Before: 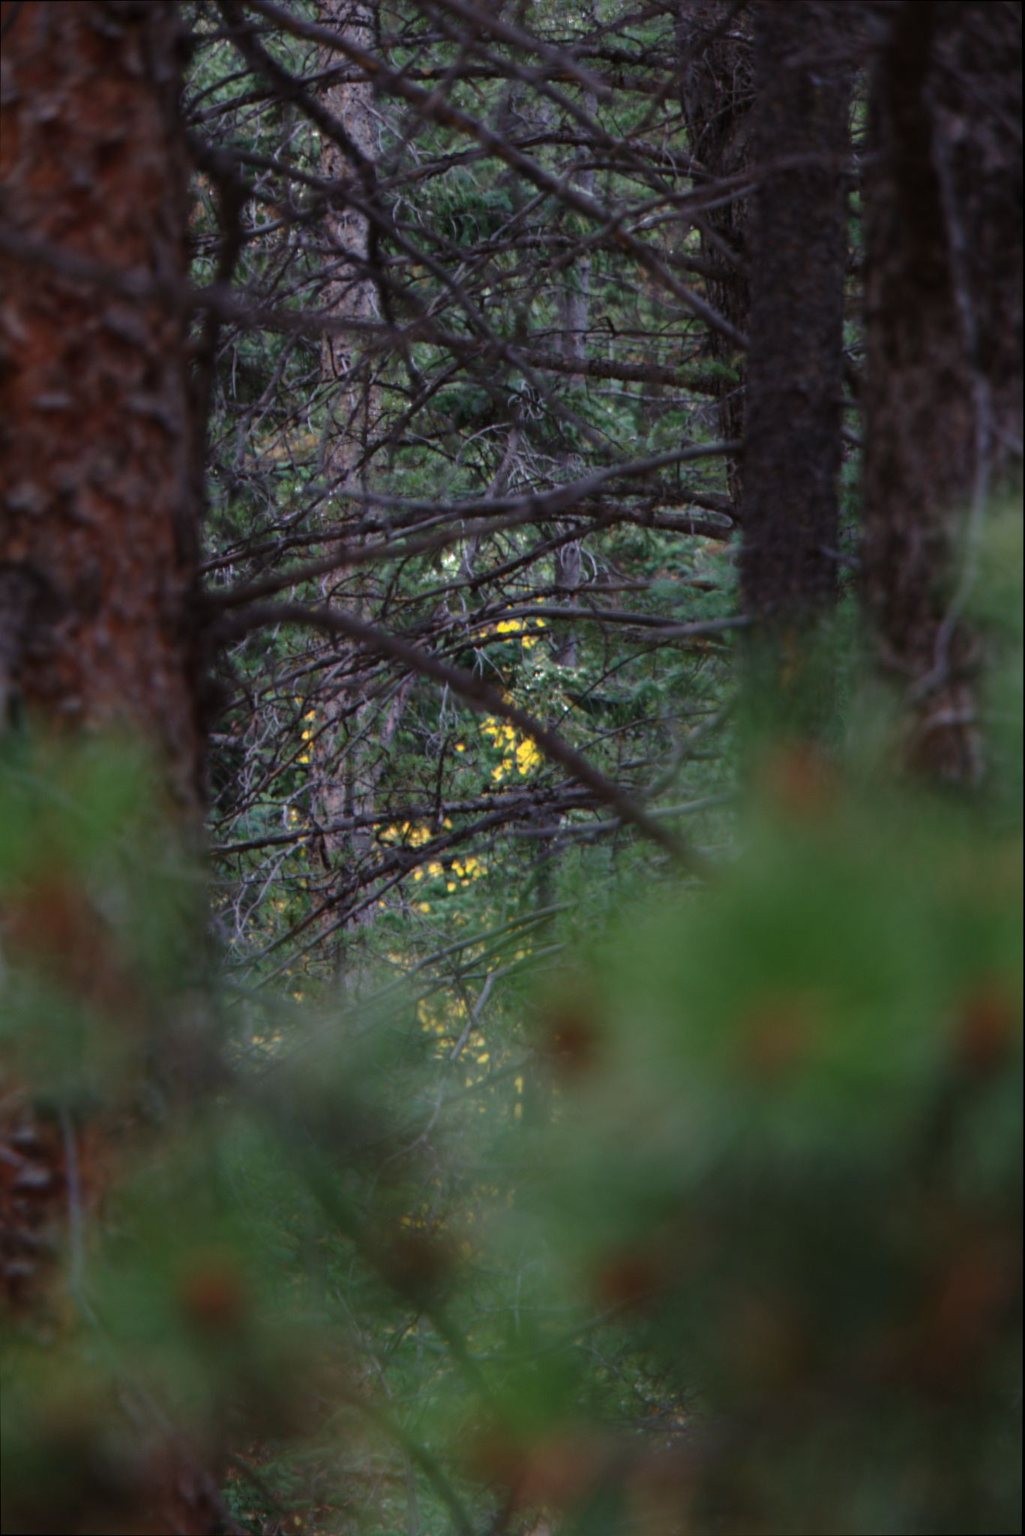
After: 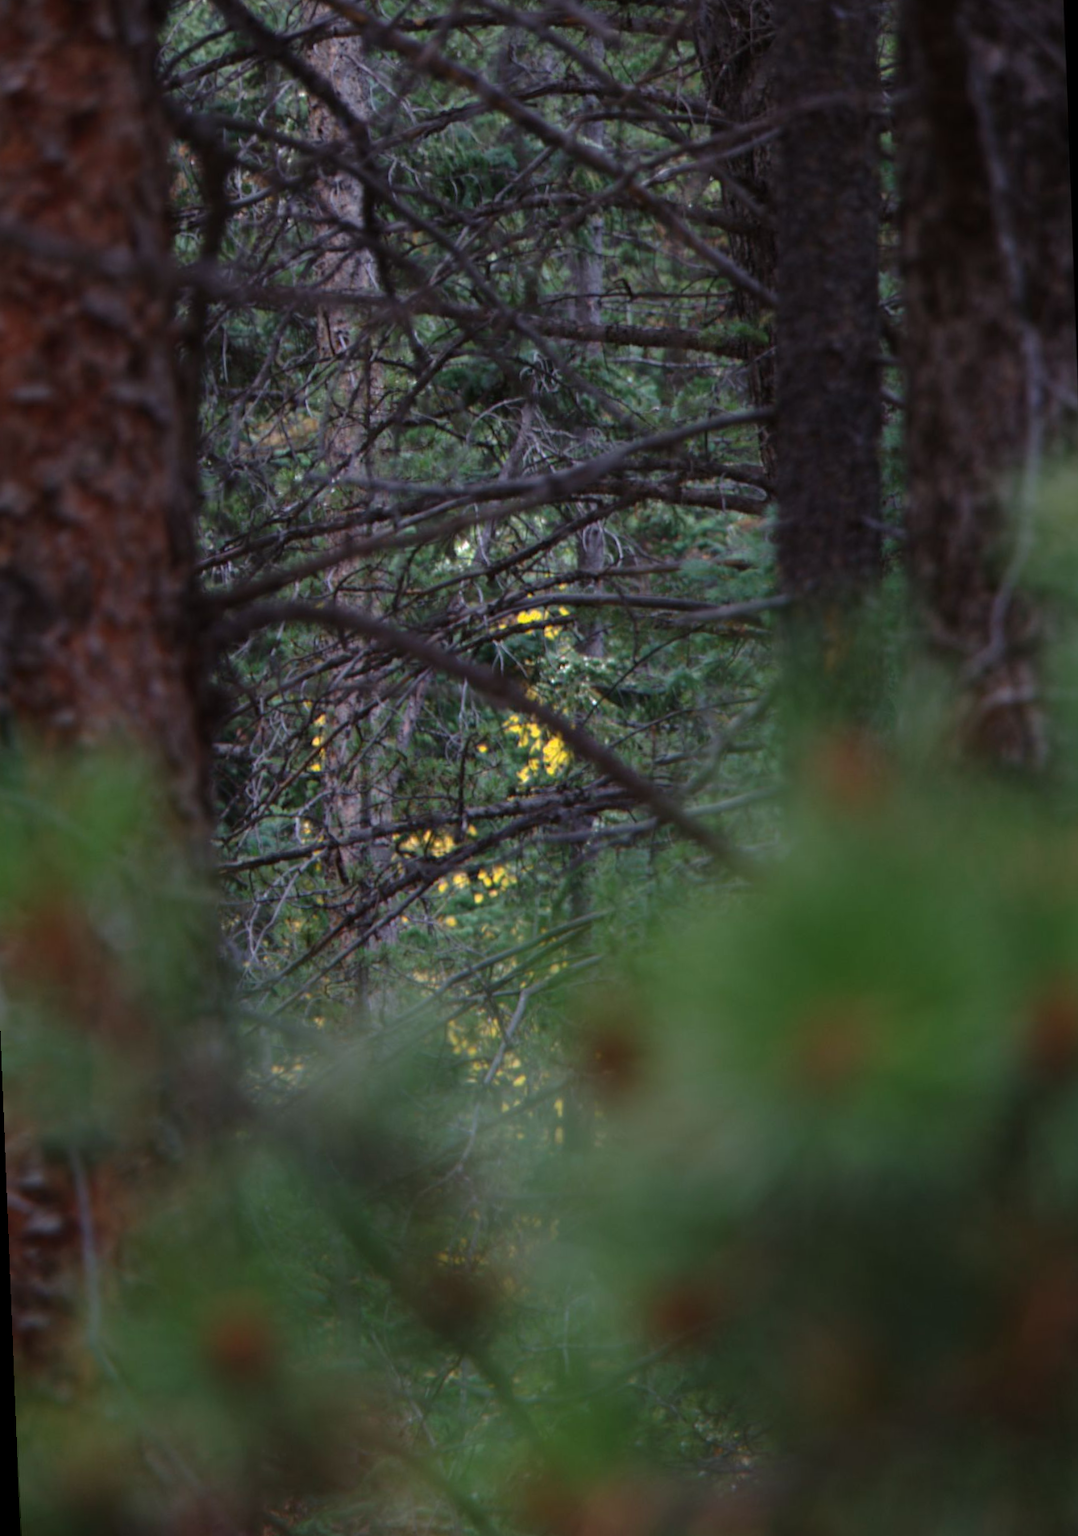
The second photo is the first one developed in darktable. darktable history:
rotate and perspective: rotation -2.12°, lens shift (vertical) 0.009, lens shift (horizontal) -0.008, automatic cropping original format, crop left 0.036, crop right 0.964, crop top 0.05, crop bottom 0.959
